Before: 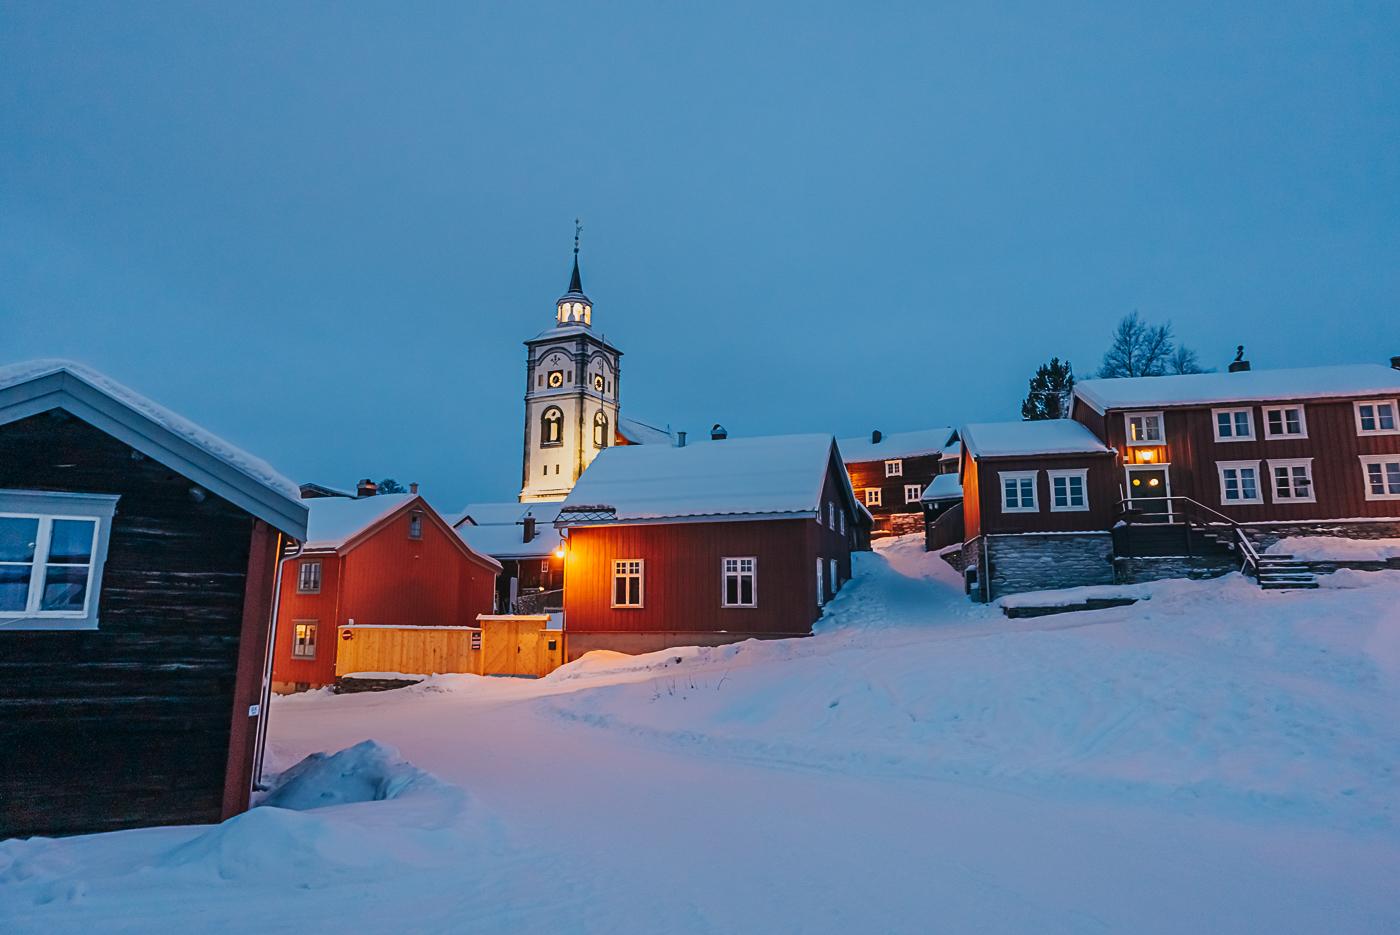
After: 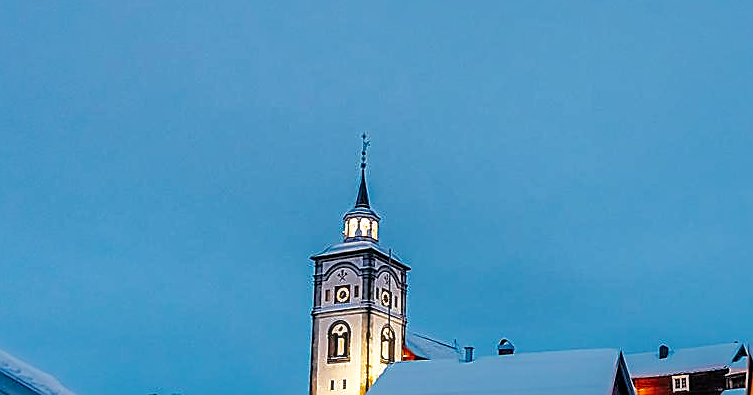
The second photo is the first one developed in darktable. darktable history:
local contrast: detail 130%
sharpen: radius 1.38, amount 1.25, threshold 0.632
tone equalizer: -8 EV -0.742 EV, -7 EV -0.69 EV, -6 EV -0.588 EV, -5 EV -0.413 EV, -3 EV 0.399 EV, -2 EV 0.6 EV, -1 EV 0.677 EV, +0 EV 0.737 EV
crop: left 15.271%, top 9.115%, right 30.906%, bottom 48.638%
tone curve: curves: ch0 [(0, 0) (0.058, 0.027) (0.214, 0.183) (0.304, 0.288) (0.522, 0.549) (0.658, 0.7) (0.741, 0.775) (0.844, 0.866) (0.986, 0.957)]; ch1 [(0, 0) (0.172, 0.123) (0.312, 0.296) (0.437, 0.429) (0.471, 0.469) (0.502, 0.5) (0.513, 0.515) (0.572, 0.603) (0.617, 0.653) (0.68, 0.724) (0.889, 0.924) (1, 1)]; ch2 [(0, 0) (0.411, 0.424) (0.489, 0.49) (0.502, 0.5) (0.517, 0.519) (0.549, 0.578) (0.604, 0.628) (0.693, 0.686) (1, 1)], preserve colors none
shadows and highlights: shadows 24.98, highlights -71.27
